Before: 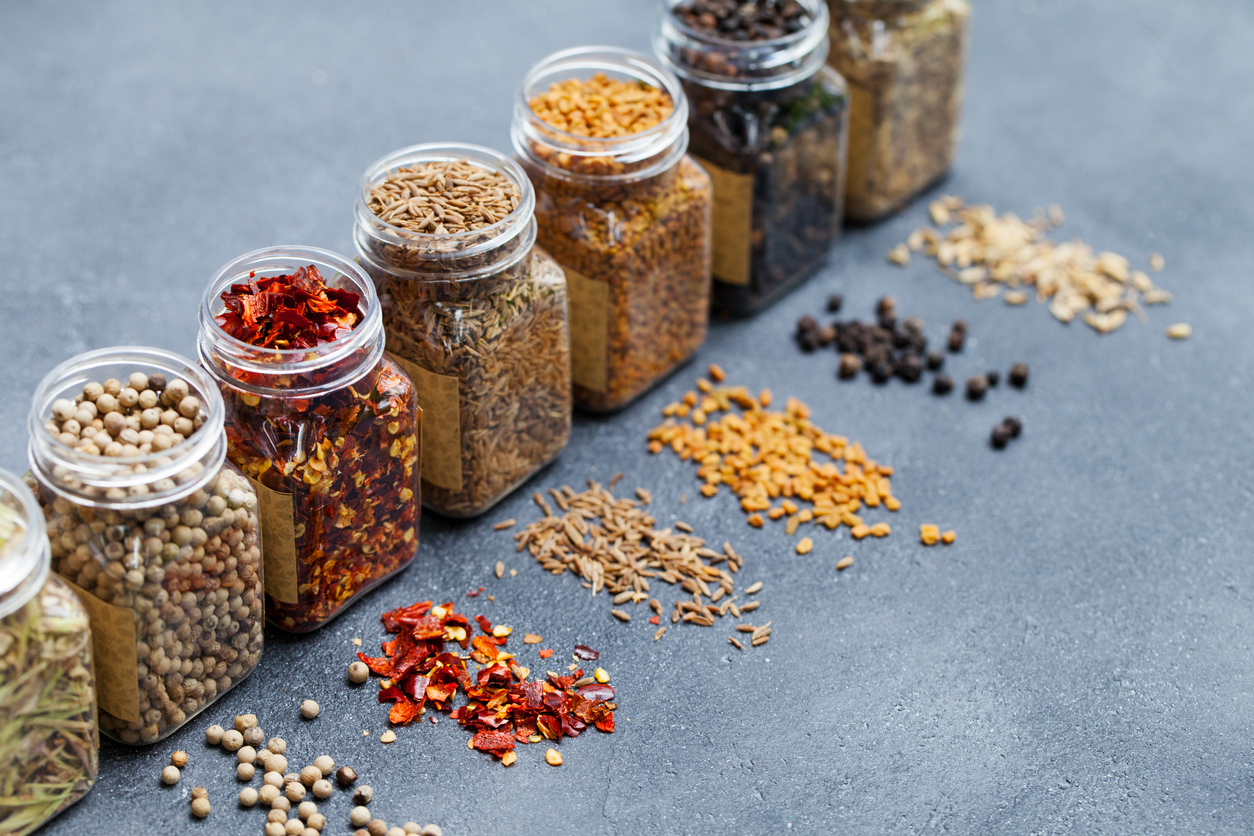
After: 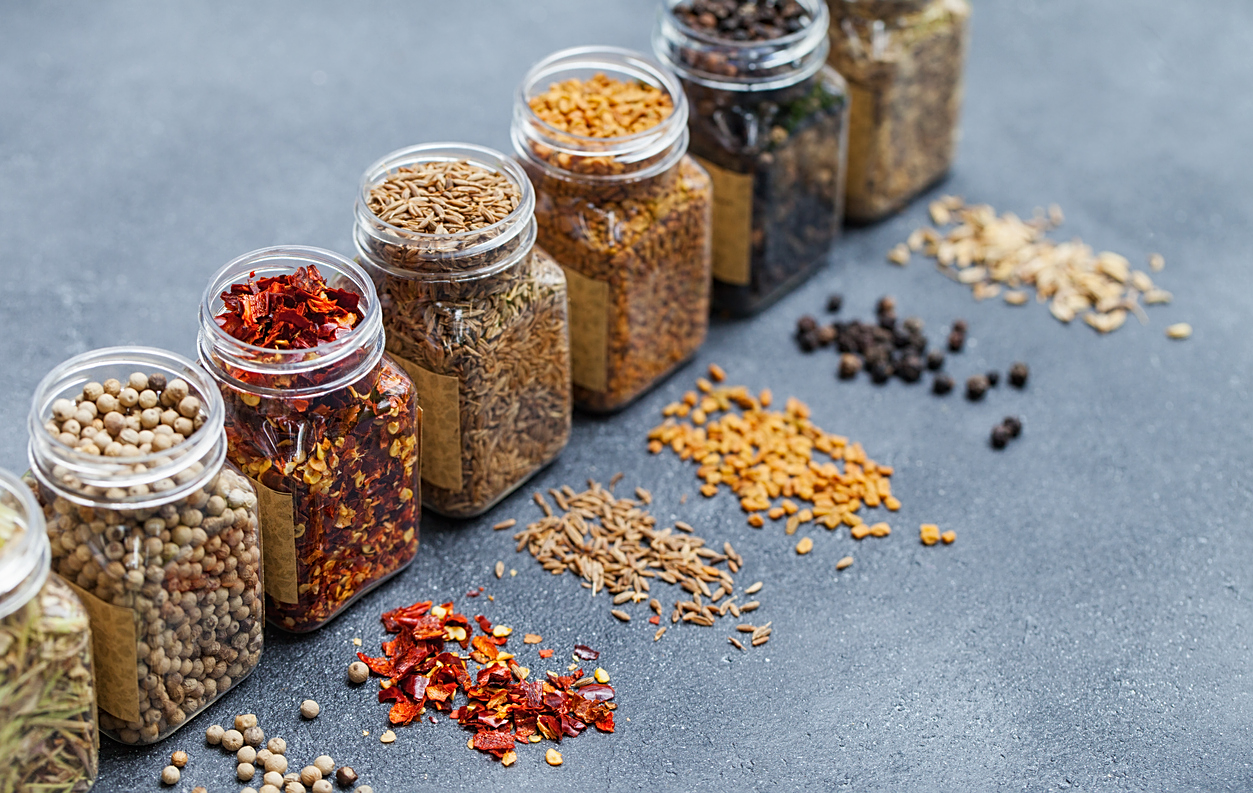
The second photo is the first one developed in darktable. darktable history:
color calibration: illuminant same as pipeline (D50), adaptation XYZ, x 0.346, y 0.359, temperature 5016.67 K
local contrast: detail 109%
sharpen: on, module defaults
crop and rotate: top 0.013%, bottom 5.039%
